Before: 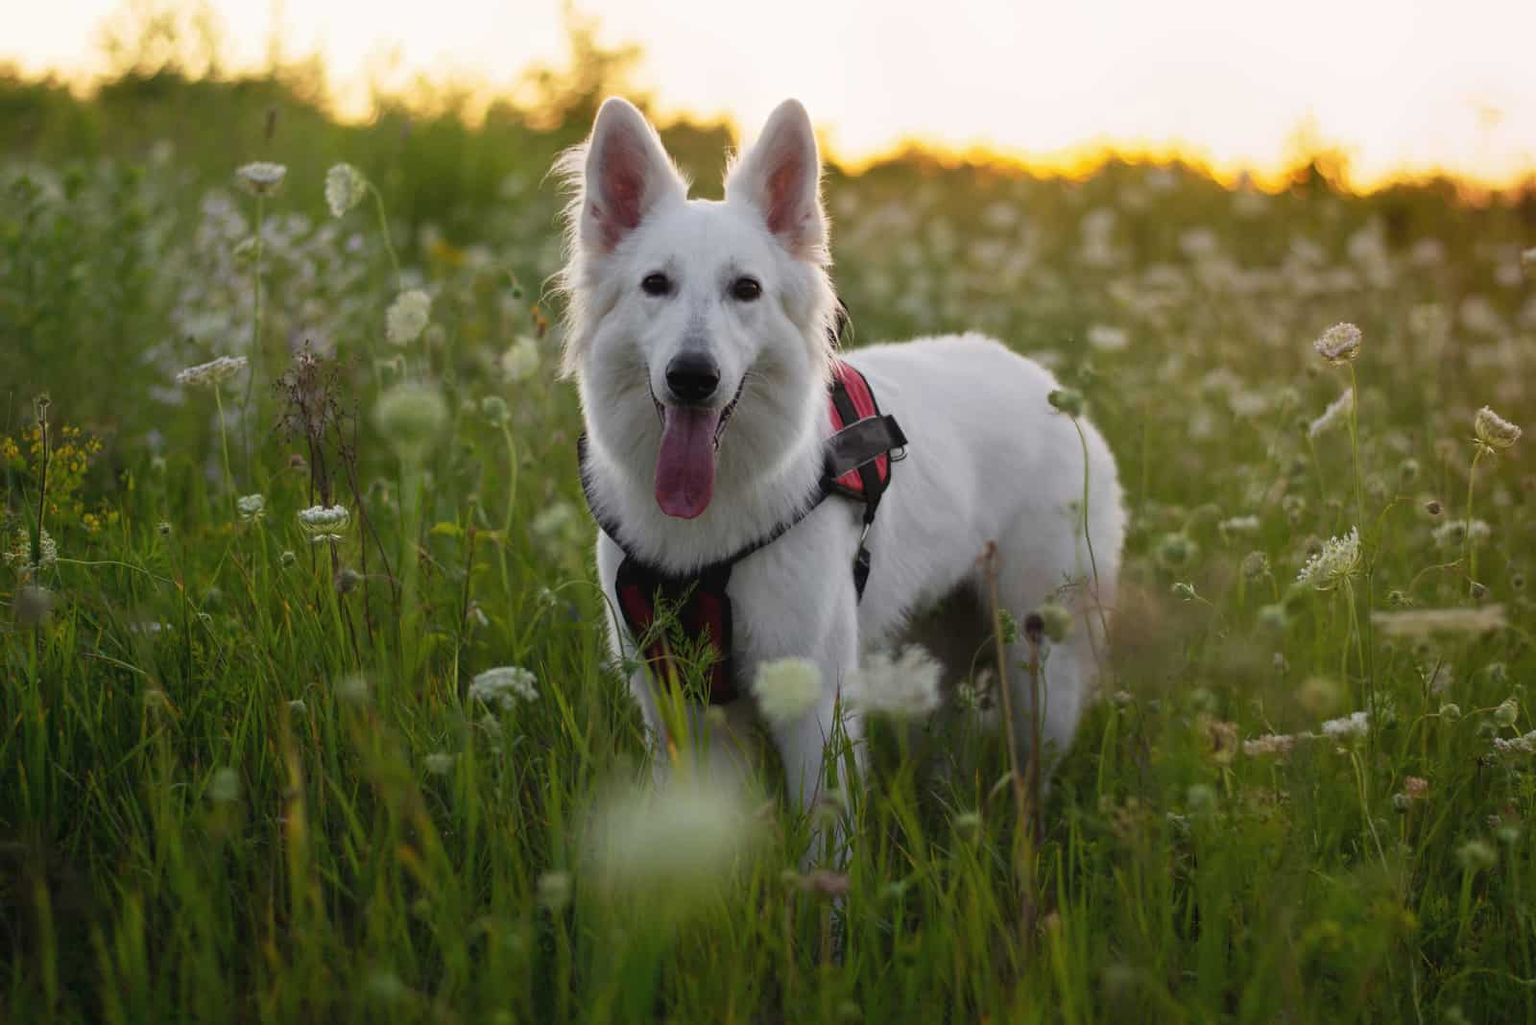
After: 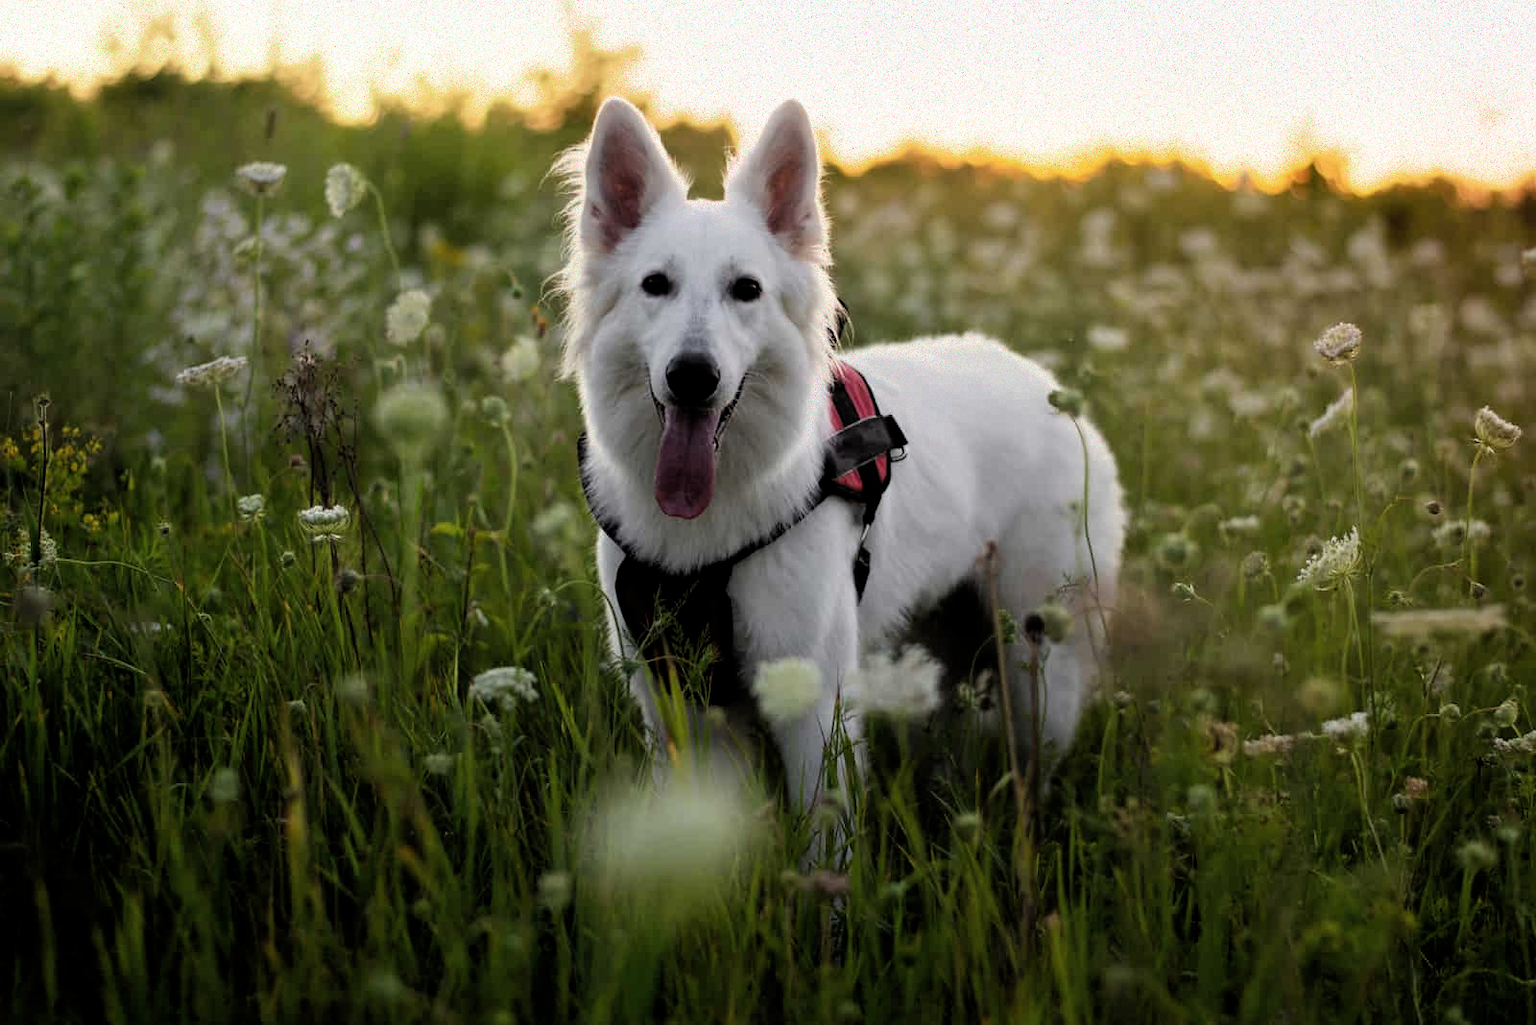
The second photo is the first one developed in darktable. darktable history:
filmic rgb: middle gray luminance 8.92%, black relative exposure -6.36 EV, white relative exposure 2.72 EV, threshold -0.276 EV, transition 3.19 EV, structure ↔ texture 99.3%, target black luminance 0%, hardness 4.75, latitude 73.73%, contrast 1.336, shadows ↔ highlights balance 9.64%, enable highlight reconstruction true
